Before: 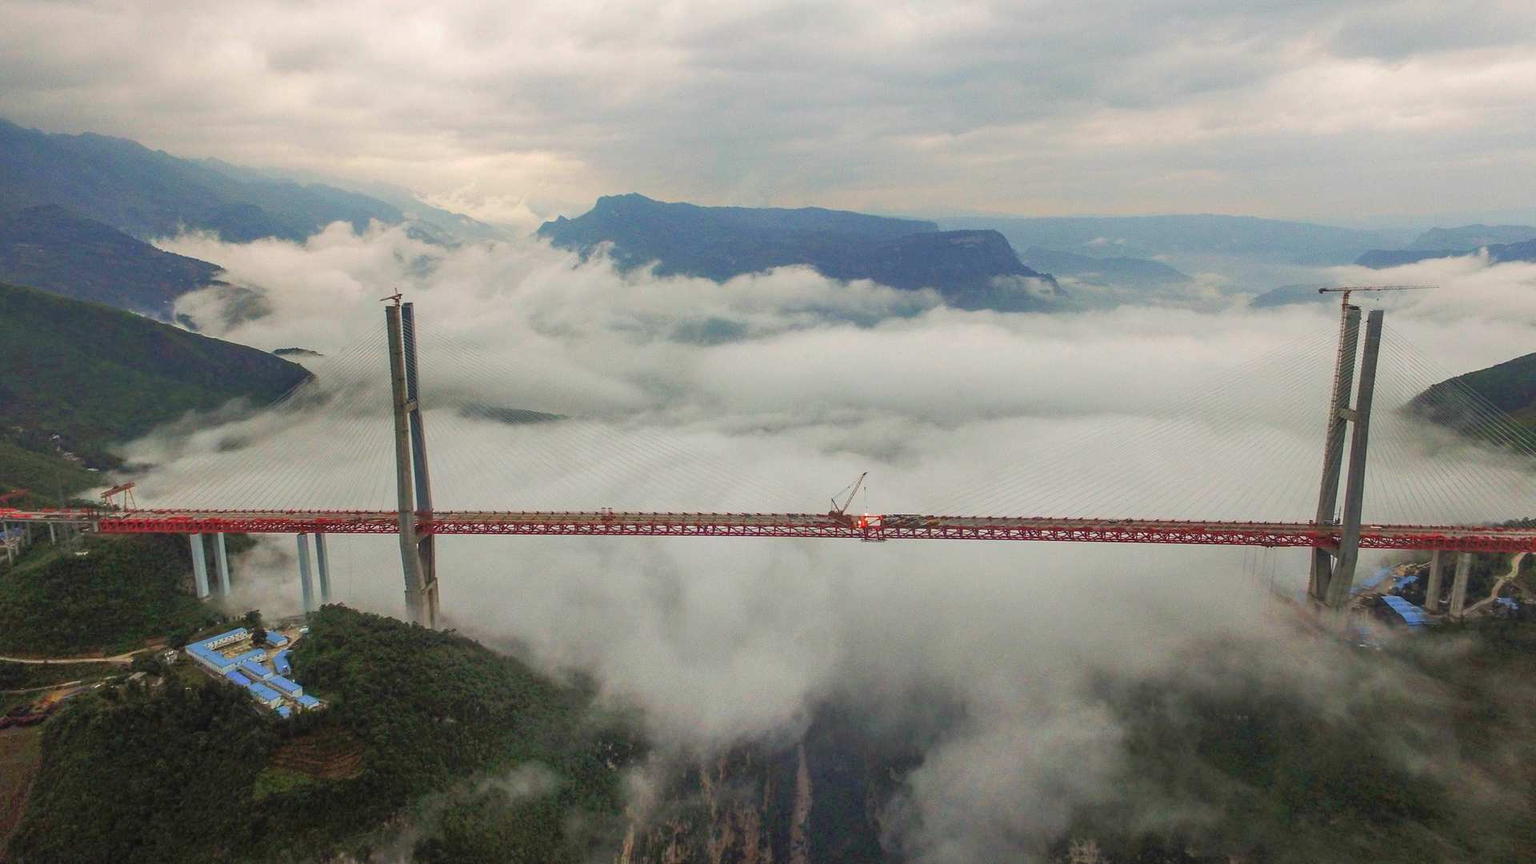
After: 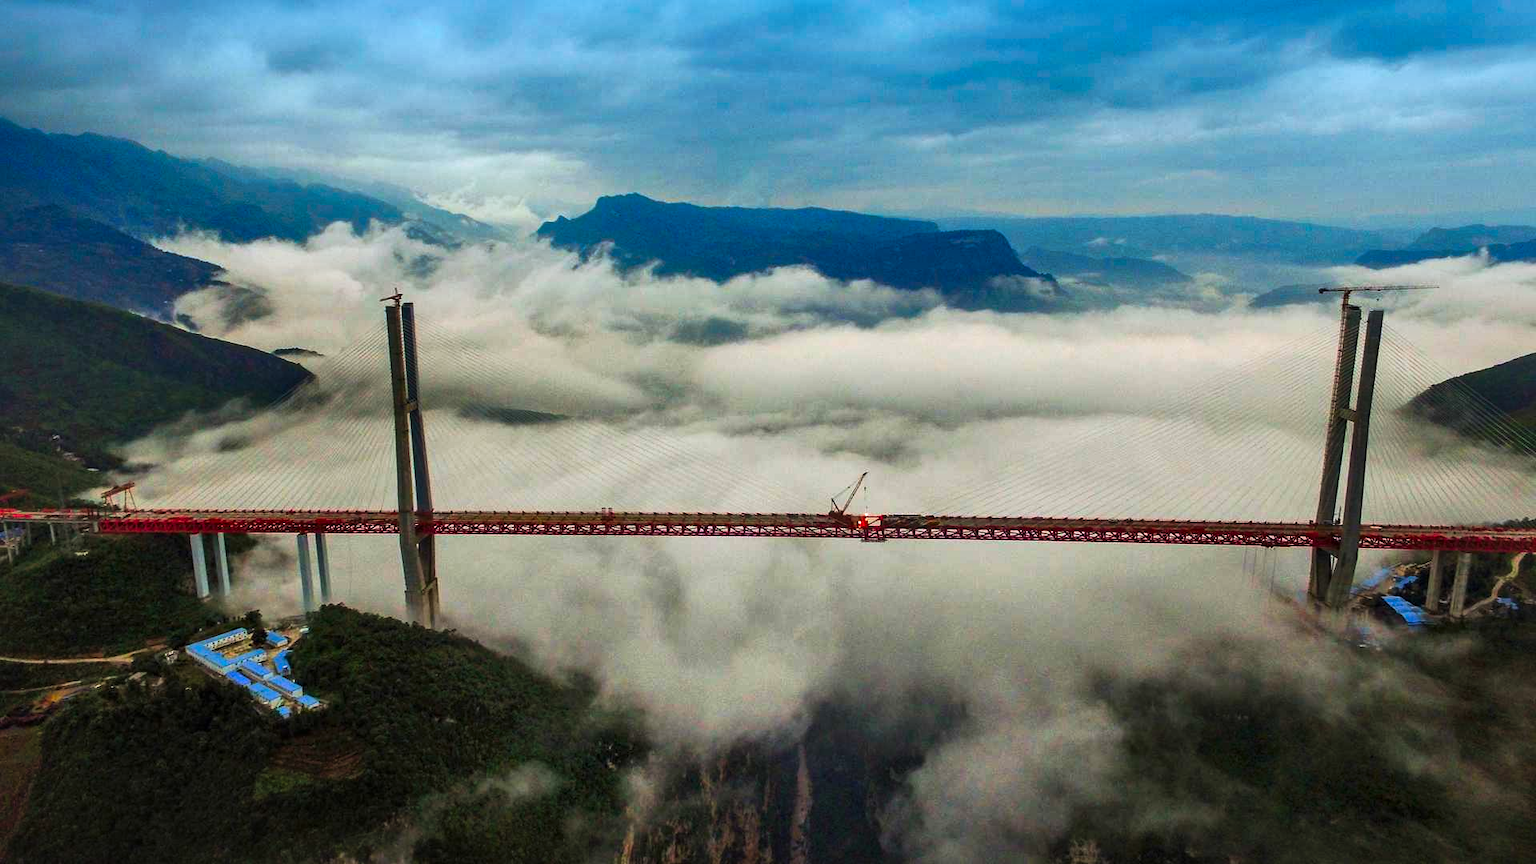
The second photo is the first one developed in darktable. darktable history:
graduated density: density 2.02 EV, hardness 44%, rotation 0.374°, offset 8.21, hue 208.8°, saturation 97%
local contrast: mode bilateral grid, contrast 25, coarseness 60, detail 151%, midtone range 0.2
tone curve: curves: ch0 [(0, 0) (0.003, 0.004) (0.011, 0.009) (0.025, 0.017) (0.044, 0.029) (0.069, 0.04) (0.1, 0.051) (0.136, 0.07) (0.177, 0.095) (0.224, 0.131) (0.277, 0.179) (0.335, 0.237) (0.399, 0.302) (0.468, 0.386) (0.543, 0.471) (0.623, 0.576) (0.709, 0.699) (0.801, 0.817) (0.898, 0.917) (1, 1)], preserve colors none
color balance rgb: perceptual saturation grading › global saturation 20%, global vibrance 20%
